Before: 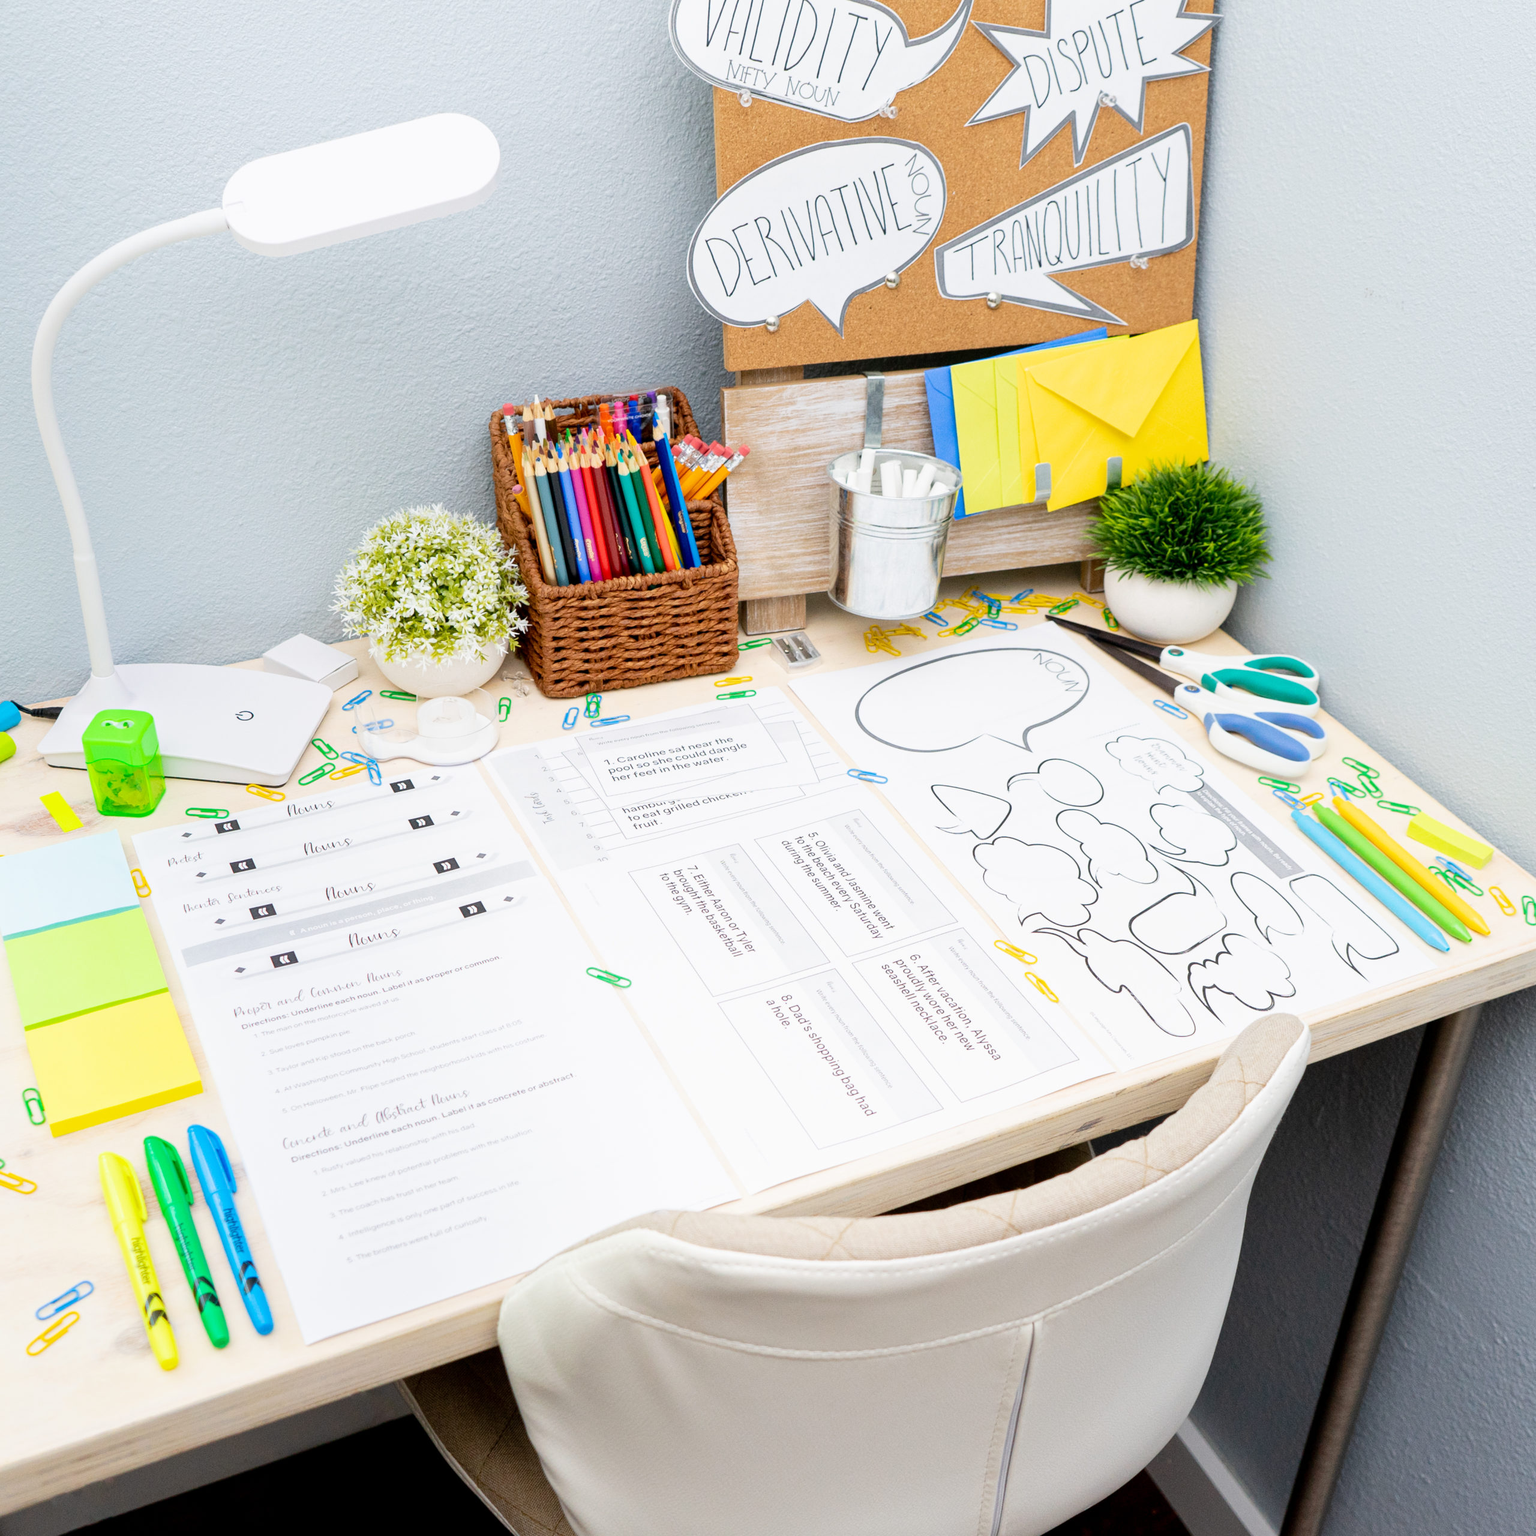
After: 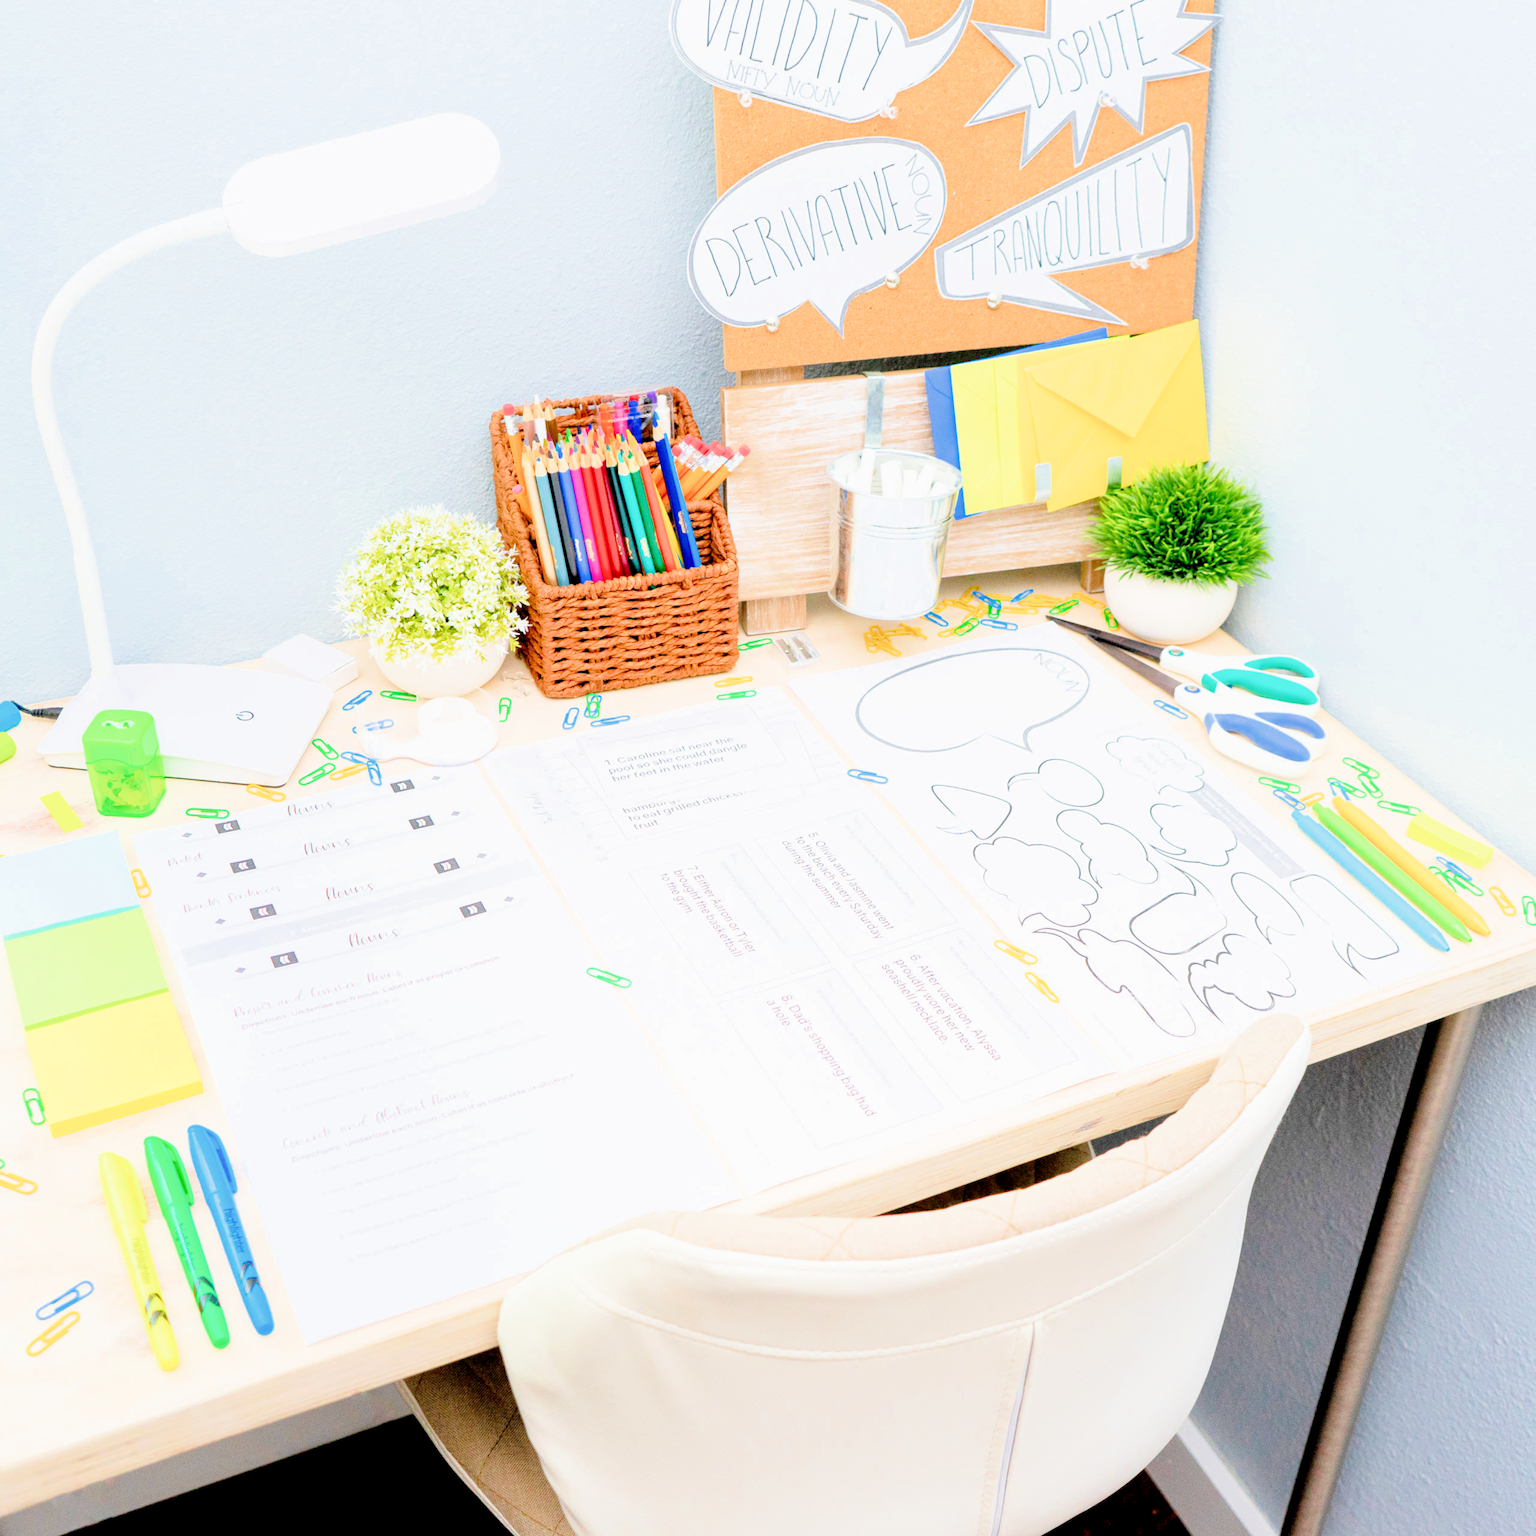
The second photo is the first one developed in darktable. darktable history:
filmic rgb: middle gray luminance 3.44%, black relative exposure -5.92 EV, white relative exposure 6.33 EV, threshold 6 EV, dynamic range scaling 22.4%, target black luminance 0%, hardness 2.33, latitude 45.85%, contrast 0.78, highlights saturation mix 100%, shadows ↔ highlights balance 0.033%, add noise in highlights 0, preserve chrominance max RGB, color science v3 (2019), use custom middle-gray values true, iterations of high-quality reconstruction 0, contrast in highlights soft, enable highlight reconstruction true
exposure: black level correction 0.001, exposure 0.5 EV, compensate exposure bias true, compensate highlight preservation false
